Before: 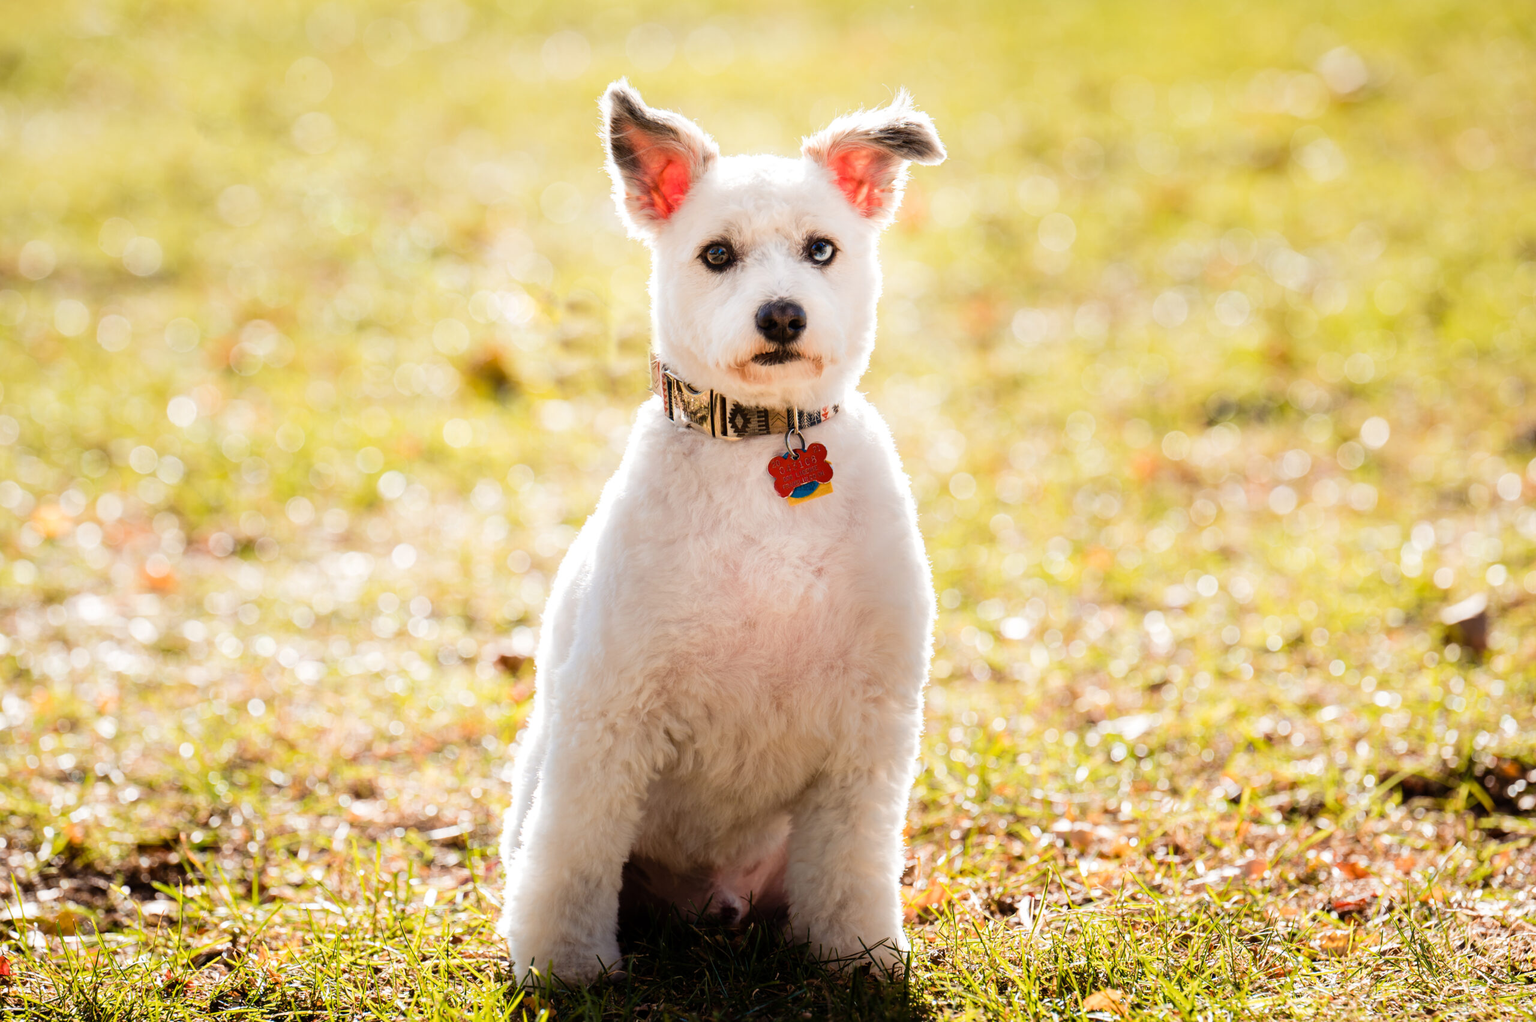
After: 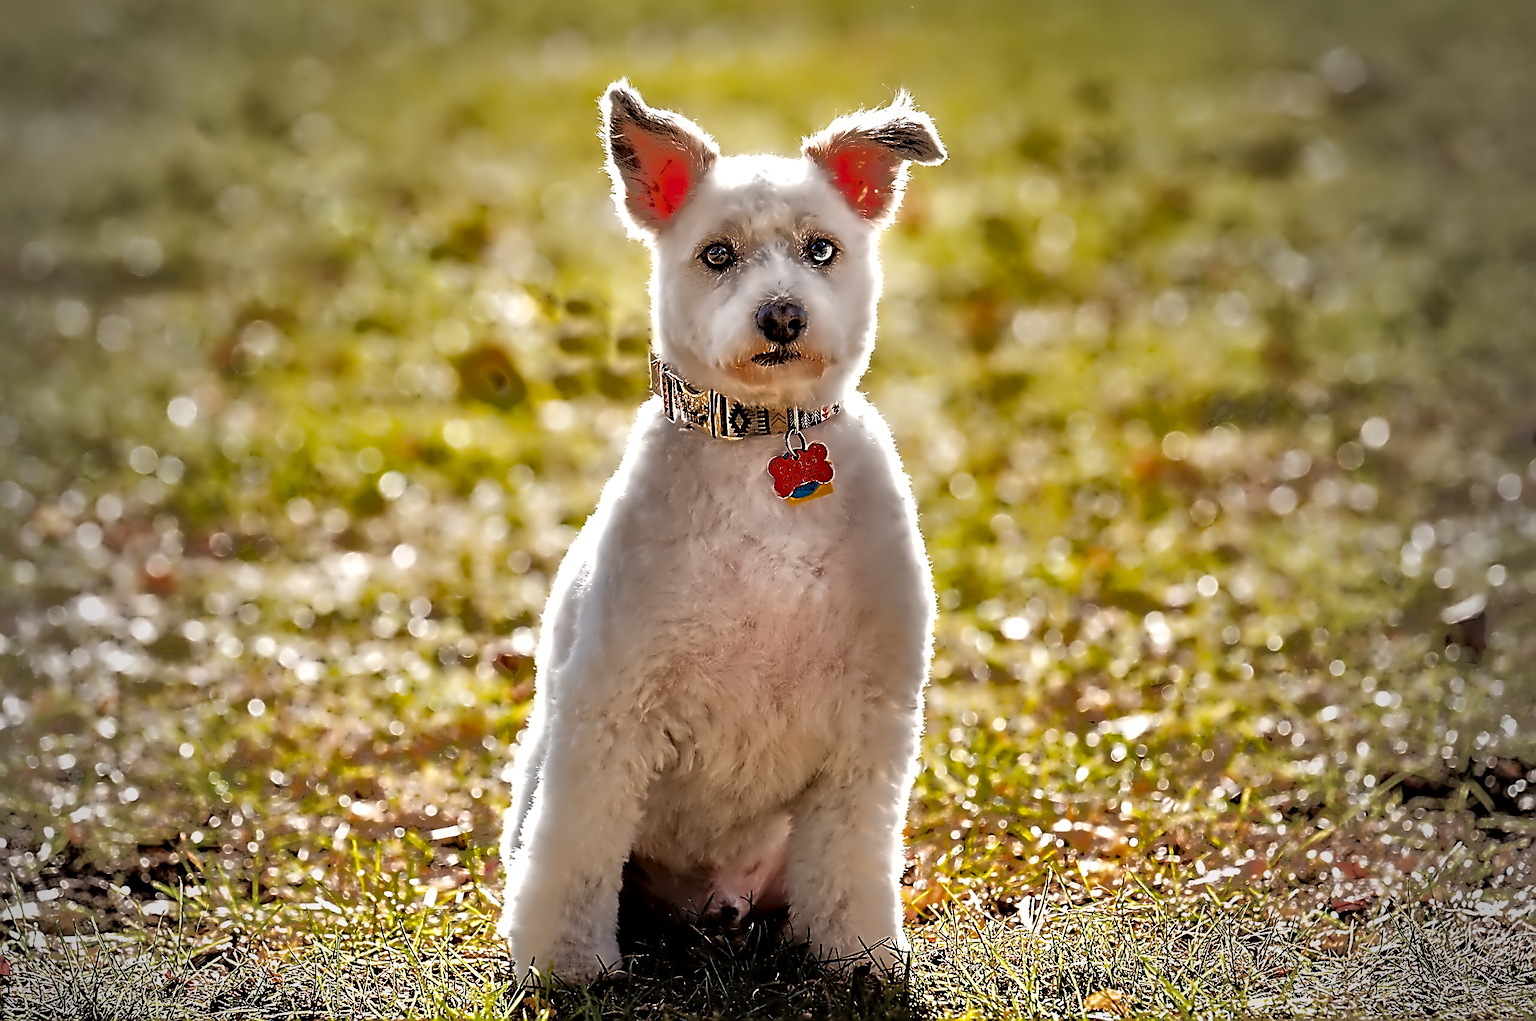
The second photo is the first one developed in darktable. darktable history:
vignetting: fall-off start 64.63%, center (-0.034, 0.148), width/height ratio 0.881
contrast equalizer: octaves 7, y [[0.5, 0.542, 0.583, 0.625, 0.667, 0.708], [0.5 ×6], [0.5 ×6], [0, 0.033, 0.067, 0.1, 0.133, 0.167], [0, 0.05, 0.1, 0.15, 0.2, 0.25]]
shadows and highlights: shadows 38.43, highlights -74.54
sharpen: amount 2
